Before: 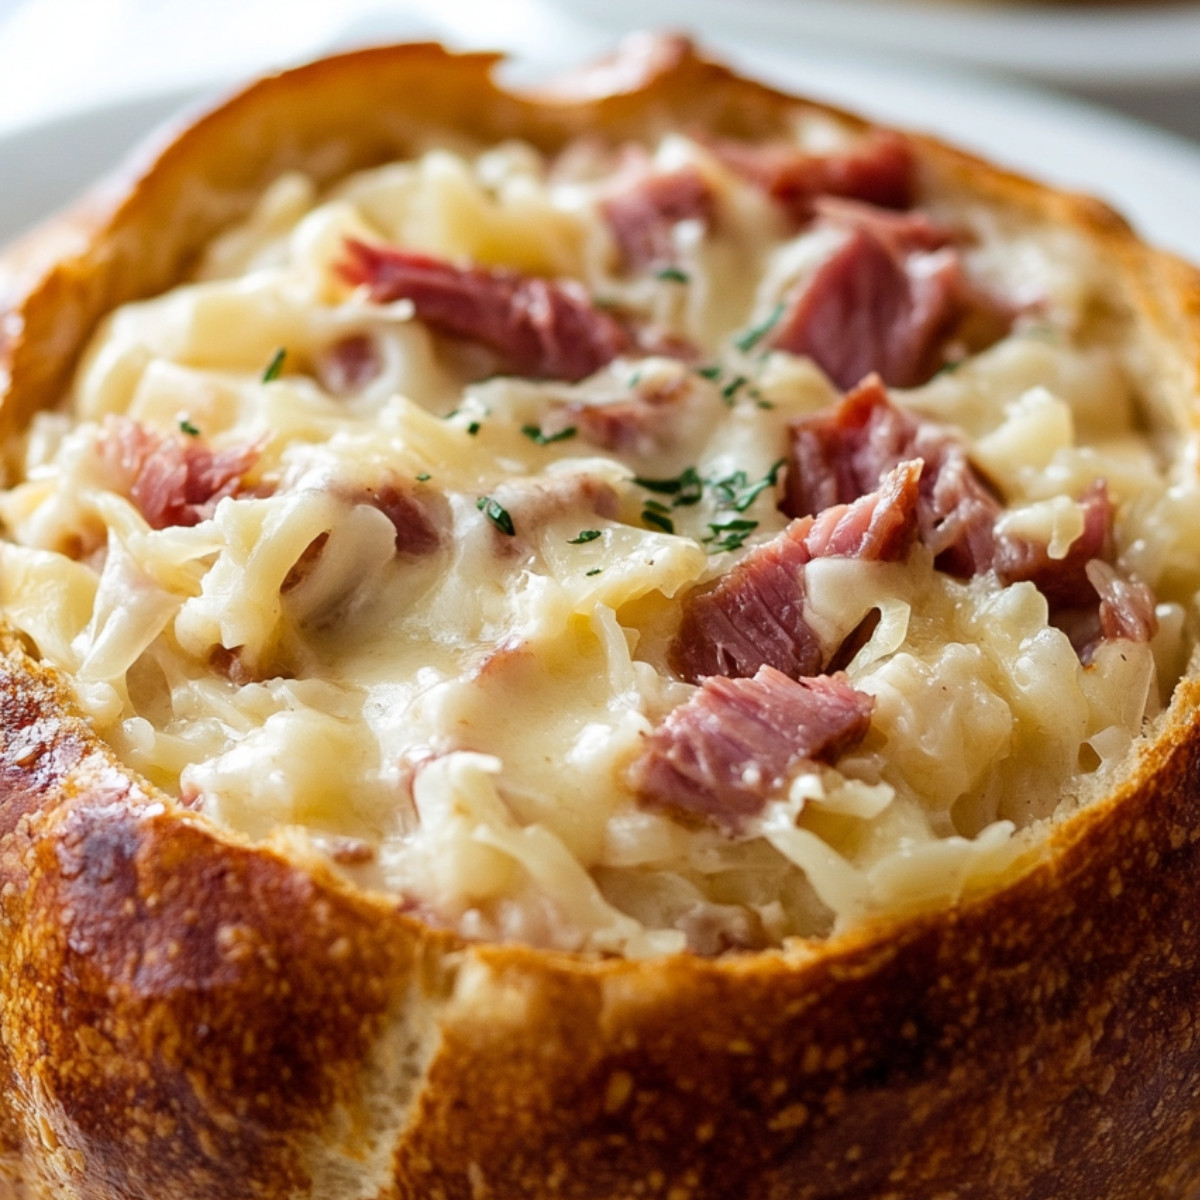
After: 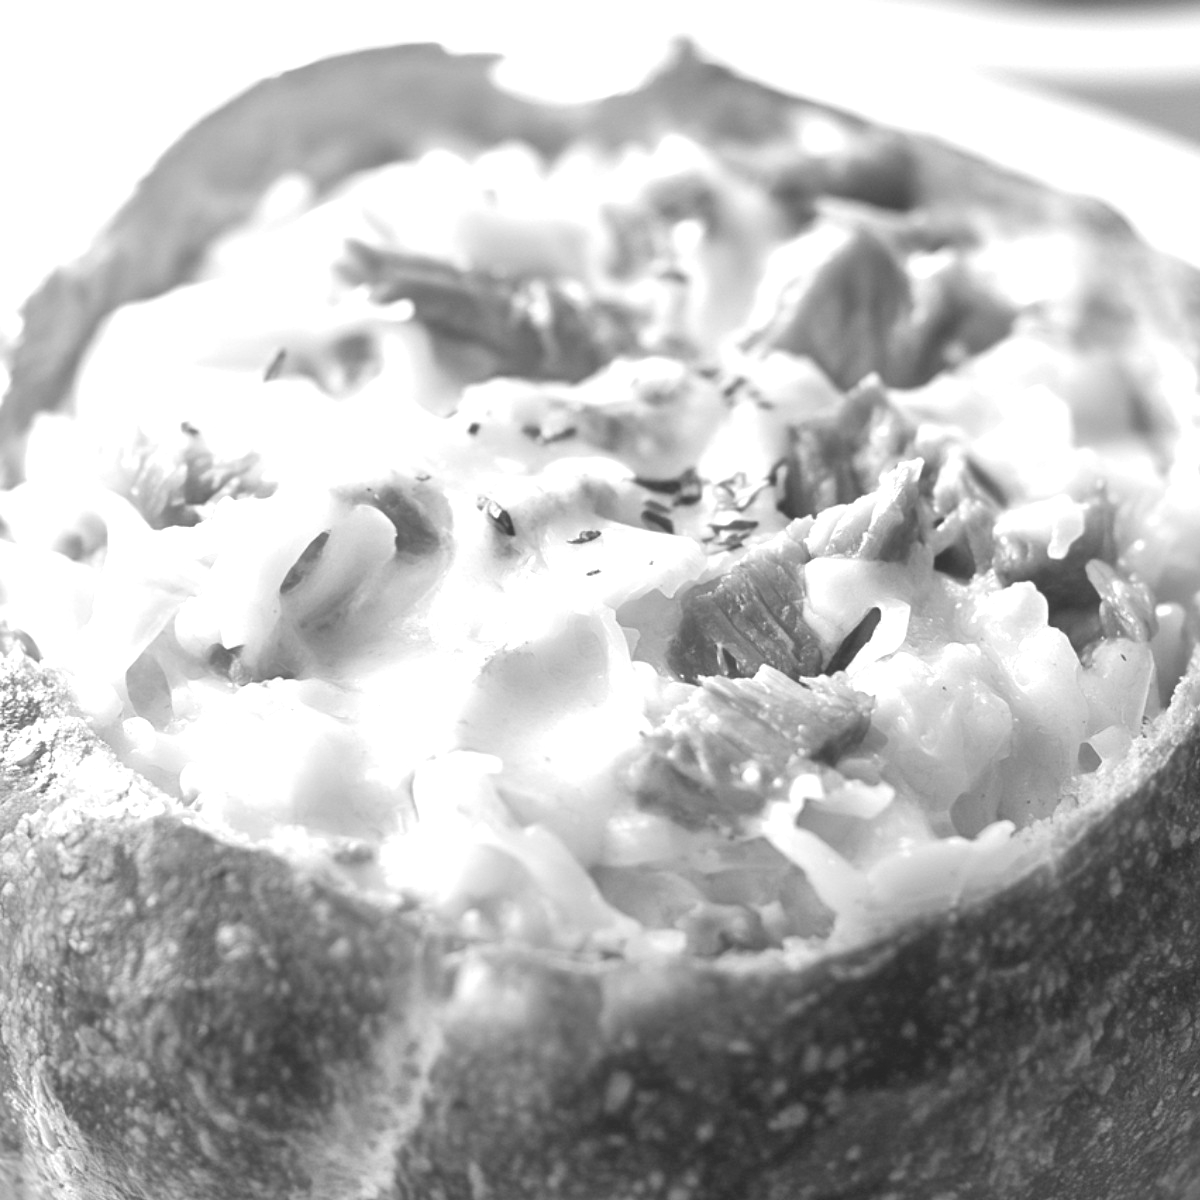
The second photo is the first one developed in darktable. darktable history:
local contrast: detail 69%
color balance rgb: linear chroma grading › global chroma 15%, perceptual saturation grading › global saturation 30%
color correction: highlights a* 17.03, highlights b* 0.205, shadows a* -15.38, shadows b* -14.56, saturation 1.5
monochrome: a 1.94, b -0.638
exposure: black level correction 0, exposure 1.45 EV, compensate exposure bias true, compensate highlight preservation false
